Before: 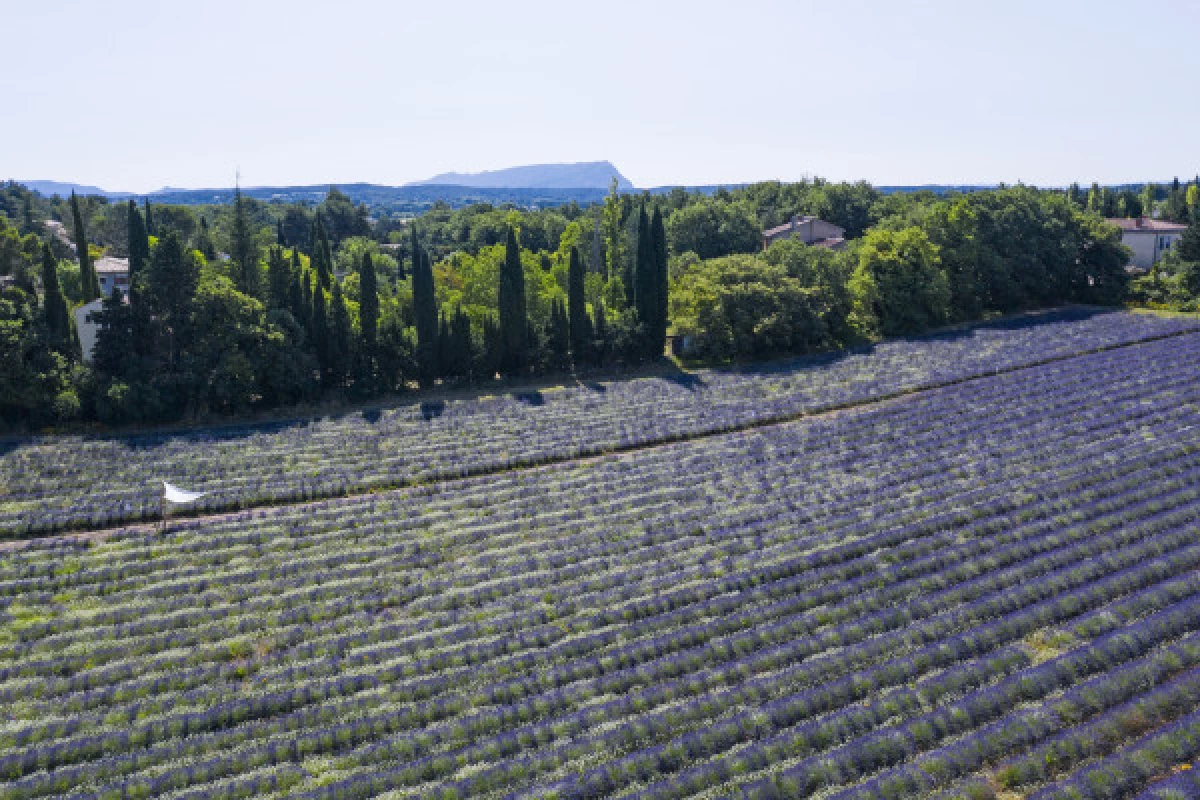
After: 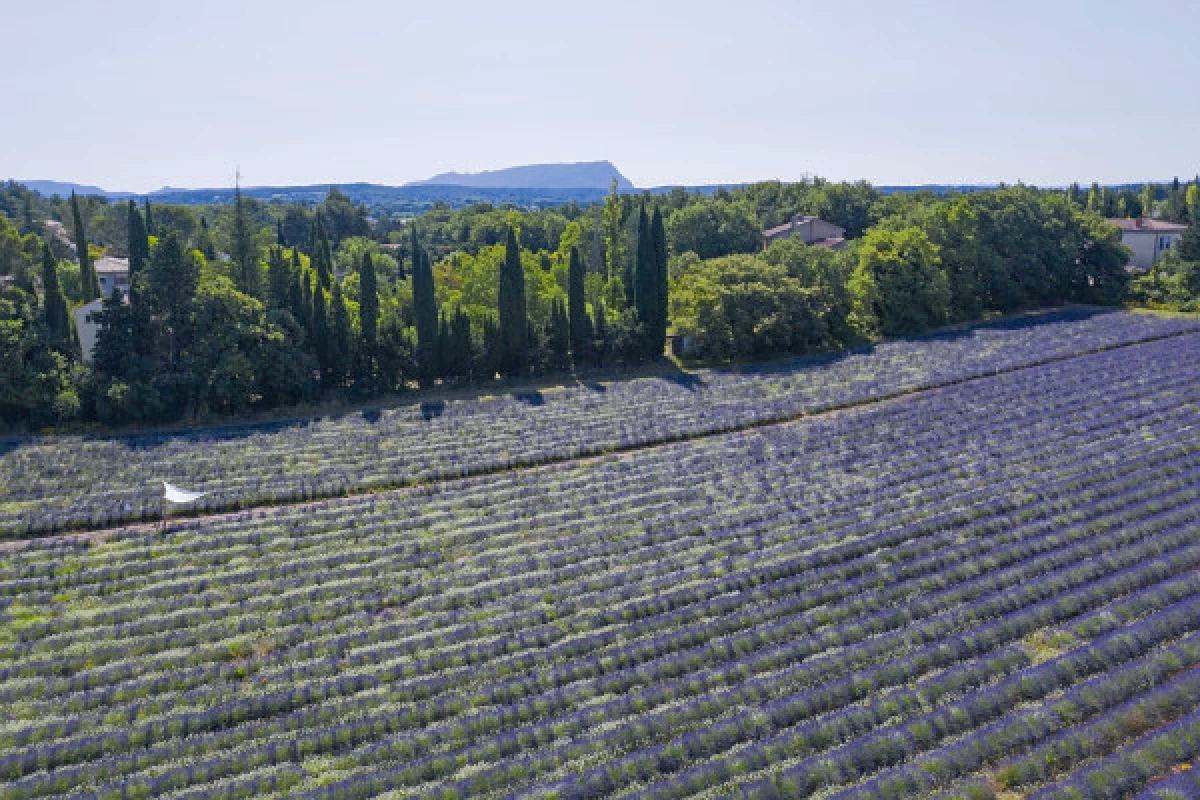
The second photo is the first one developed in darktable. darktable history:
sharpen: amount 0.2
shadows and highlights: on, module defaults
